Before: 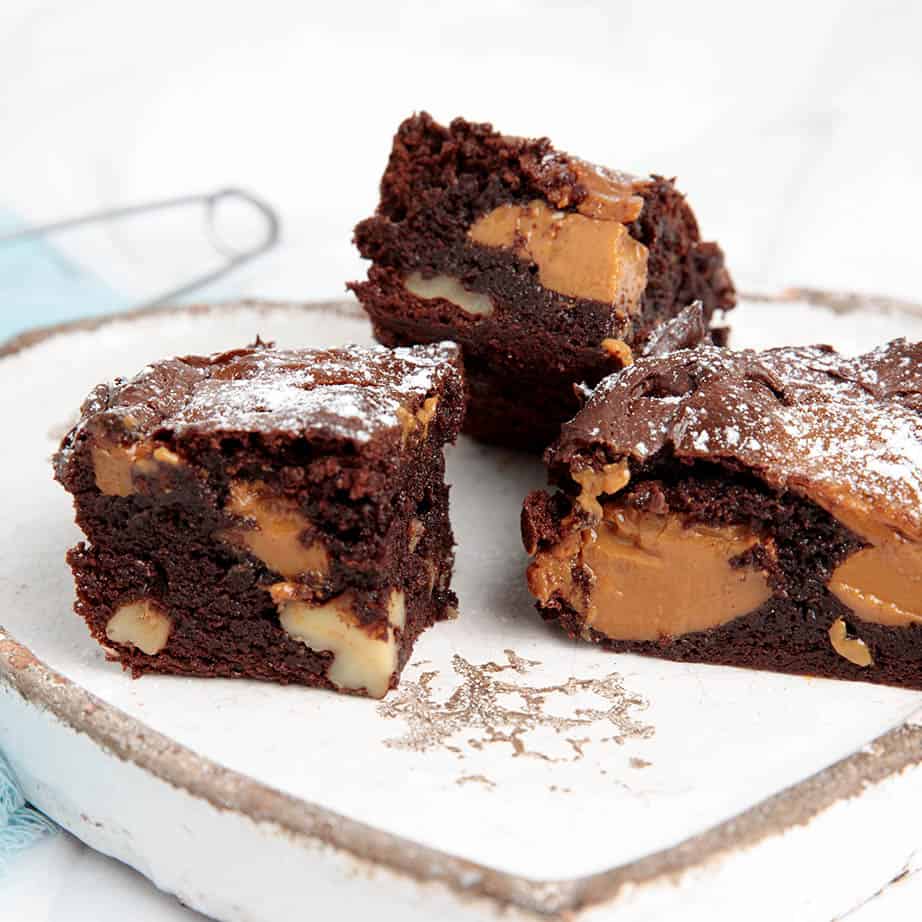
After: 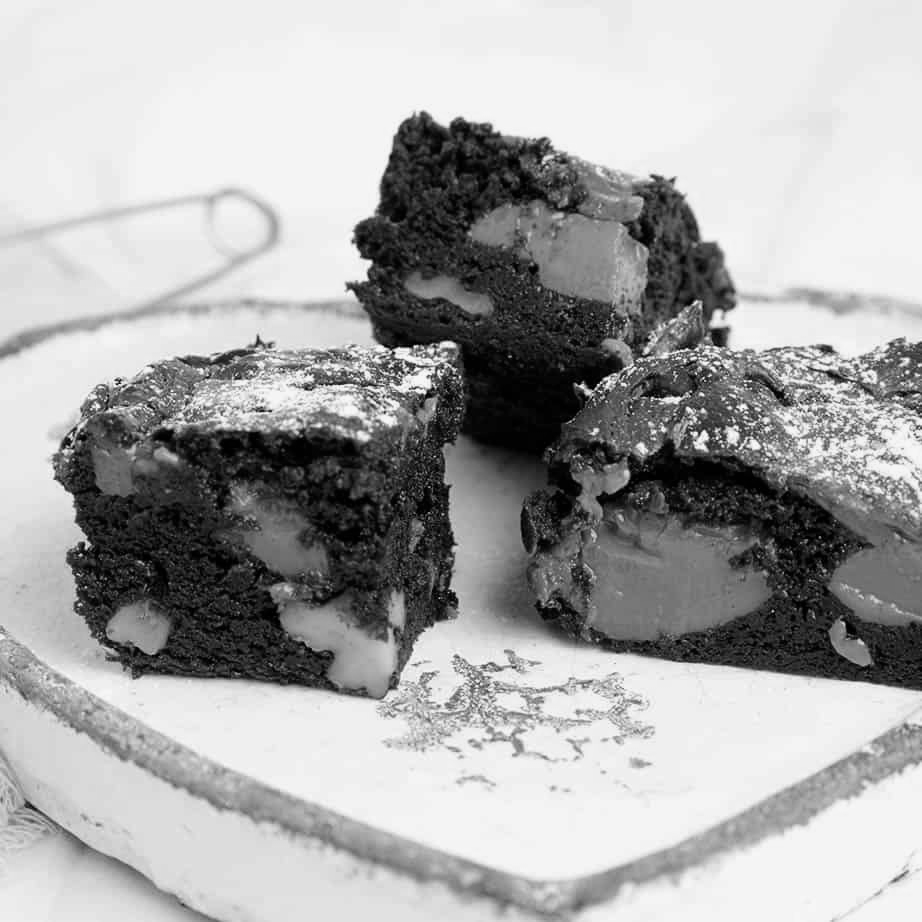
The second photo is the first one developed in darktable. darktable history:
color calibration: output gray [0.18, 0.41, 0.41, 0], gray › normalize channels true, illuminant same as pipeline (D50), adaptation XYZ, x 0.346, y 0.359, gamut compression 0
tone equalizer: on, module defaults
rgb levels: preserve colors max RGB
